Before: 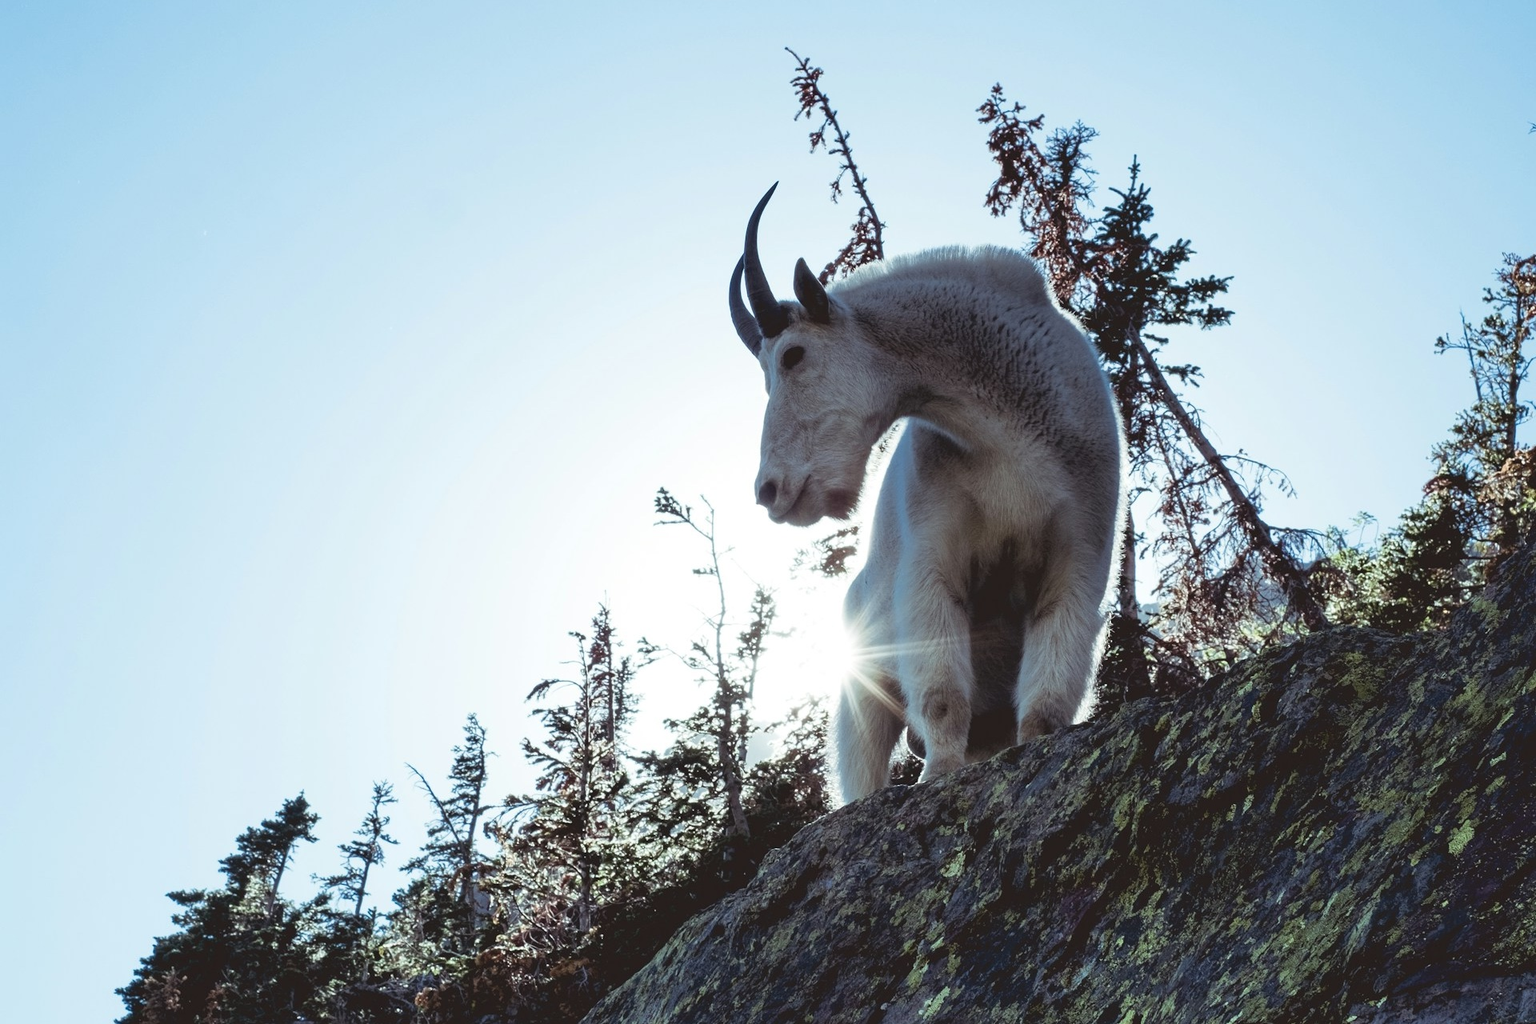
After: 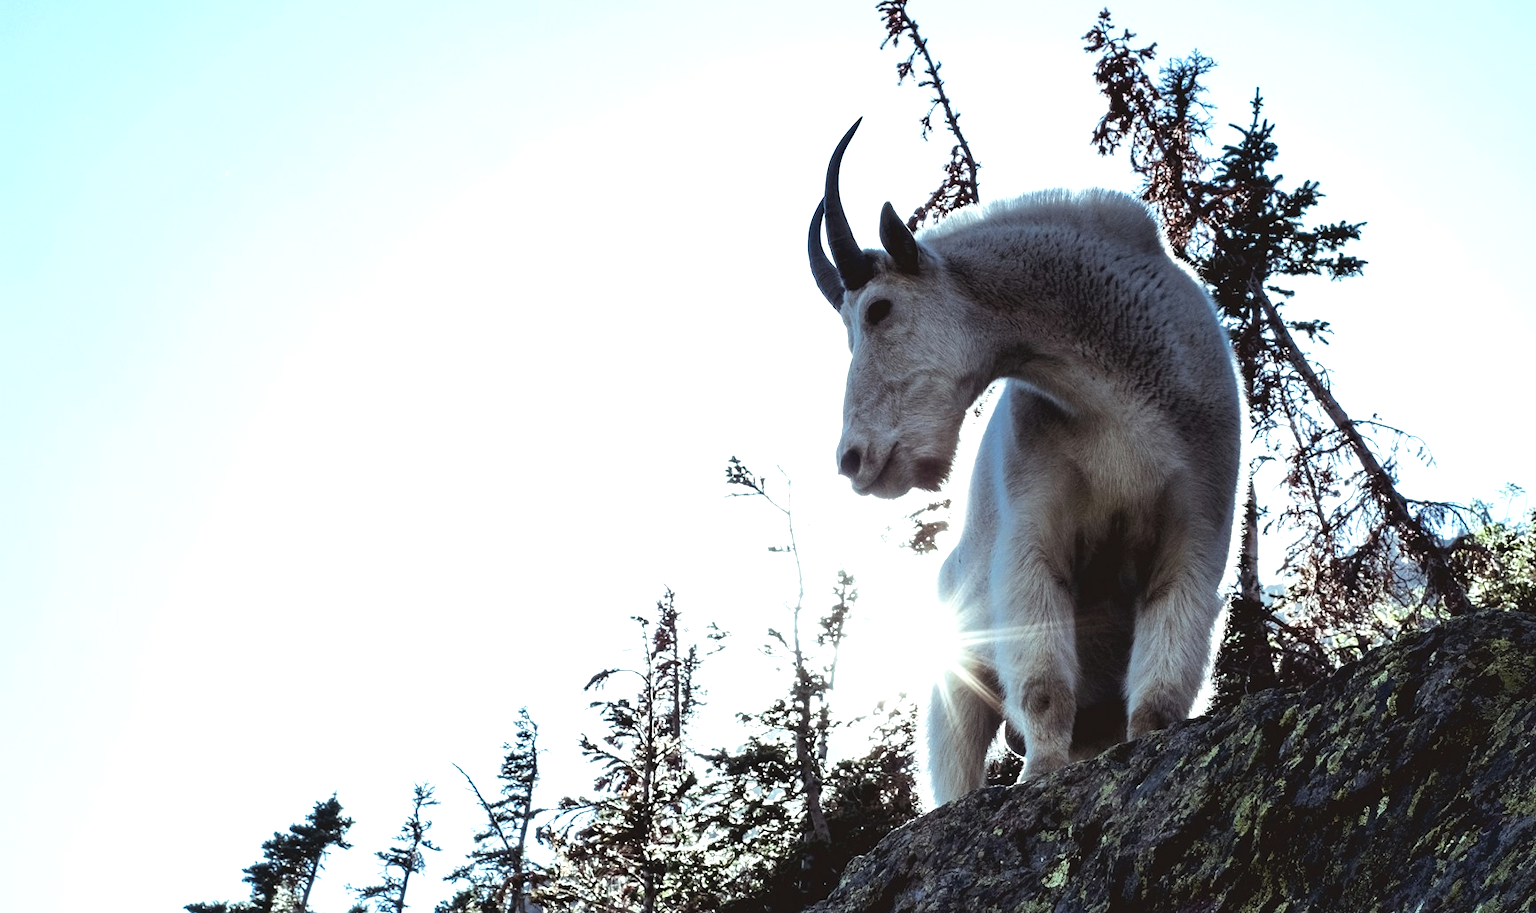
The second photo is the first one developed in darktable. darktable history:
crop: top 7.49%, right 9.717%, bottom 11.943%
white balance: emerald 1
tone equalizer: -8 EV -0.75 EV, -7 EV -0.7 EV, -6 EV -0.6 EV, -5 EV -0.4 EV, -3 EV 0.4 EV, -2 EV 0.6 EV, -1 EV 0.7 EV, +0 EV 0.75 EV, edges refinement/feathering 500, mask exposure compensation -1.57 EV, preserve details no
